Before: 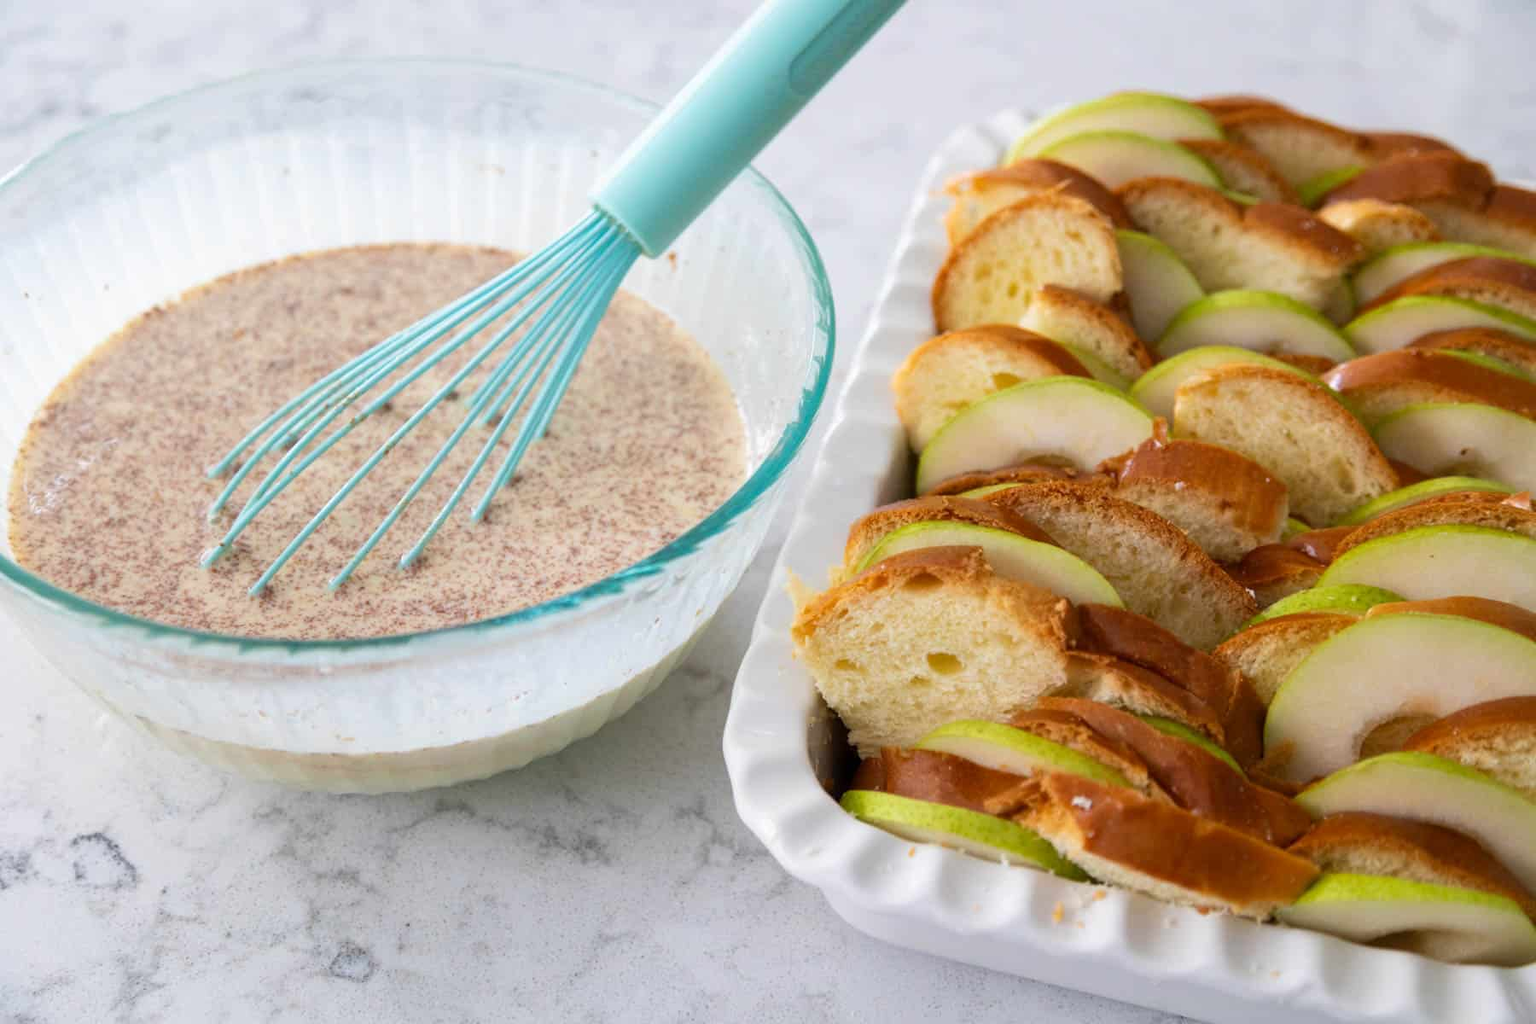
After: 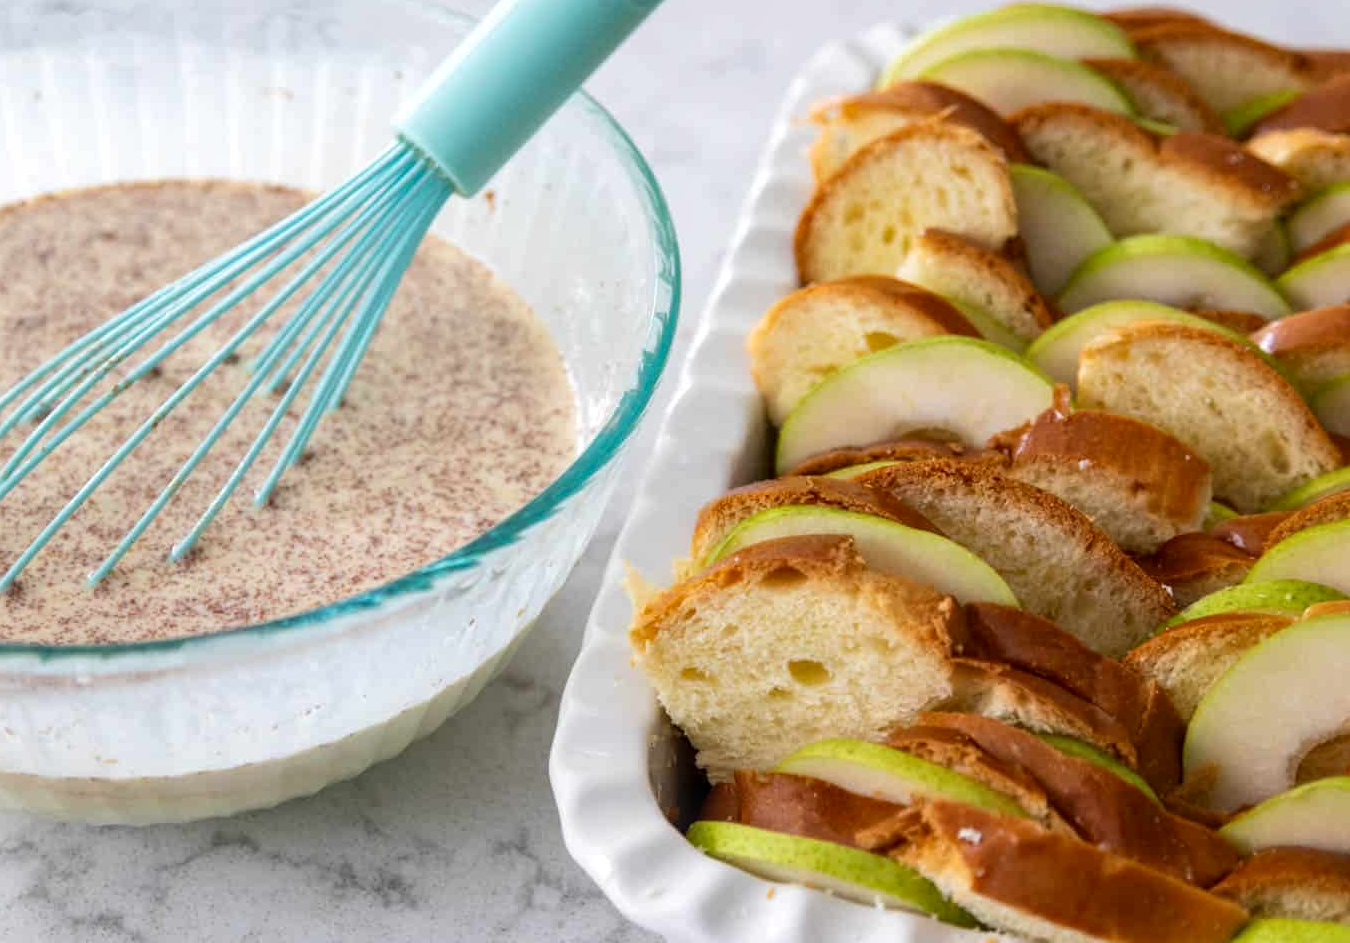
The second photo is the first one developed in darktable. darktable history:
local contrast: on, module defaults
crop: left 16.582%, top 8.765%, right 8.366%, bottom 12.618%
